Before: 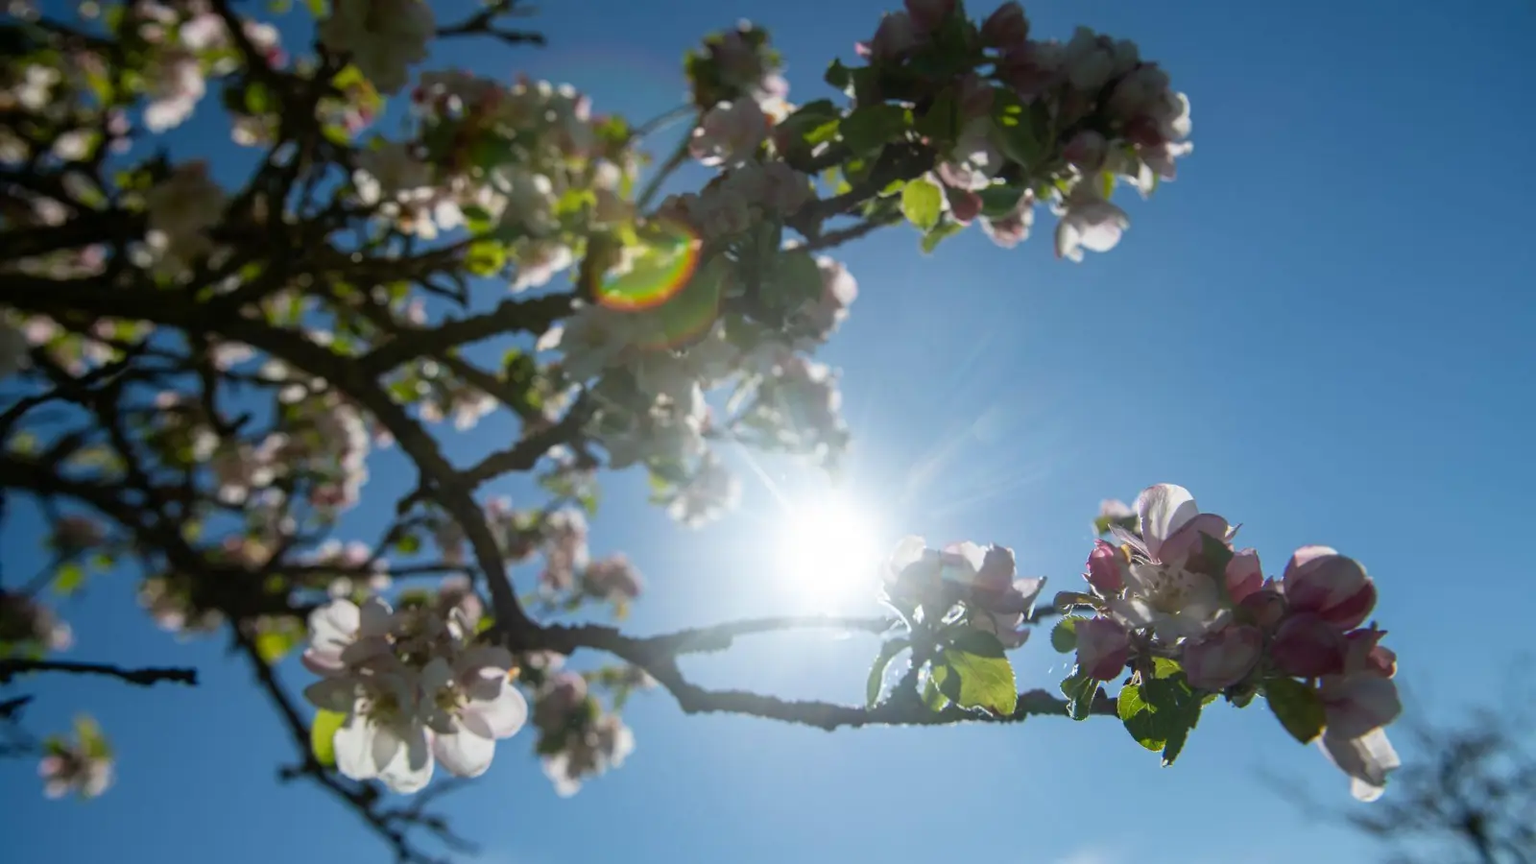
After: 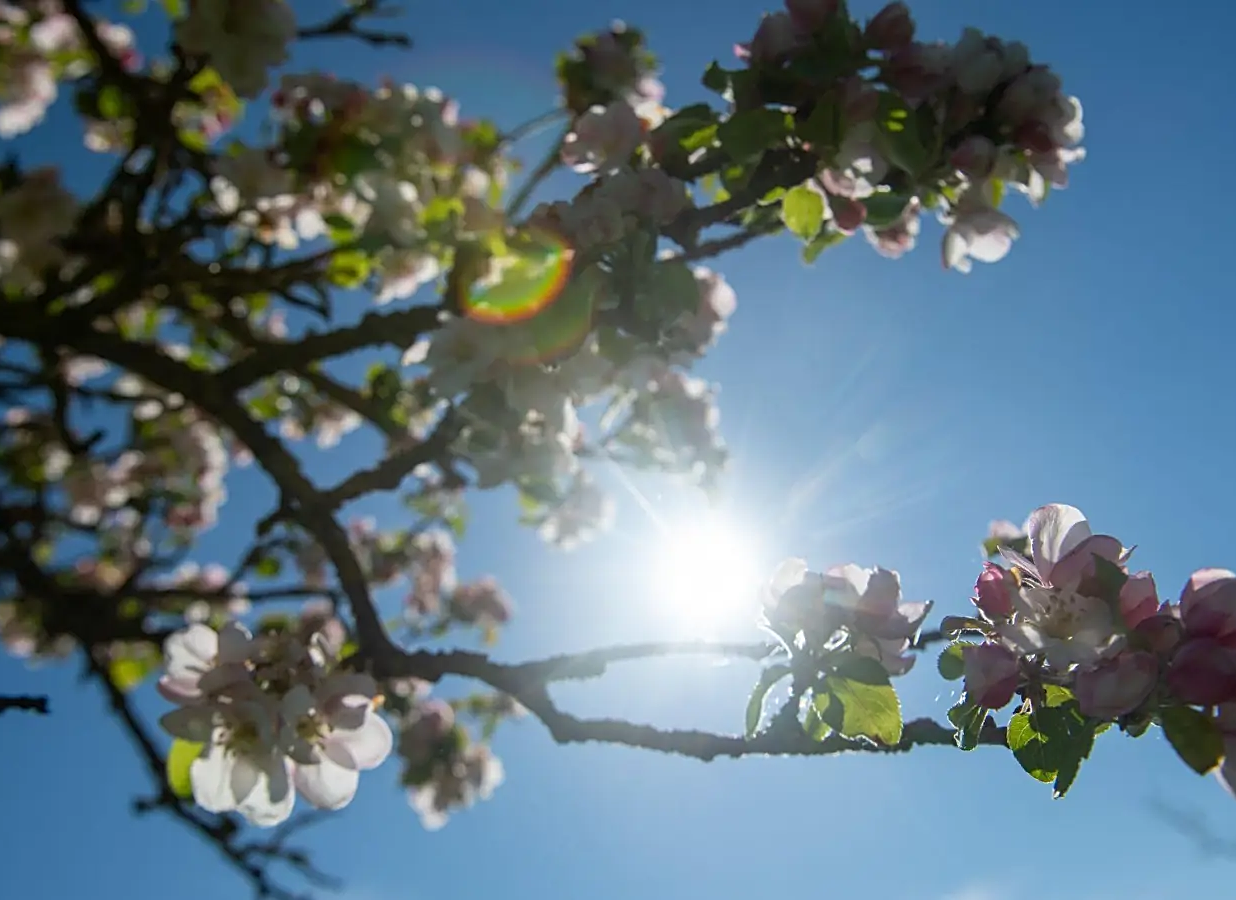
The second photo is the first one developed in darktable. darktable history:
crop: left 9.874%, right 12.827%
tone curve: color space Lab, independent channels, preserve colors none
sharpen: on, module defaults
